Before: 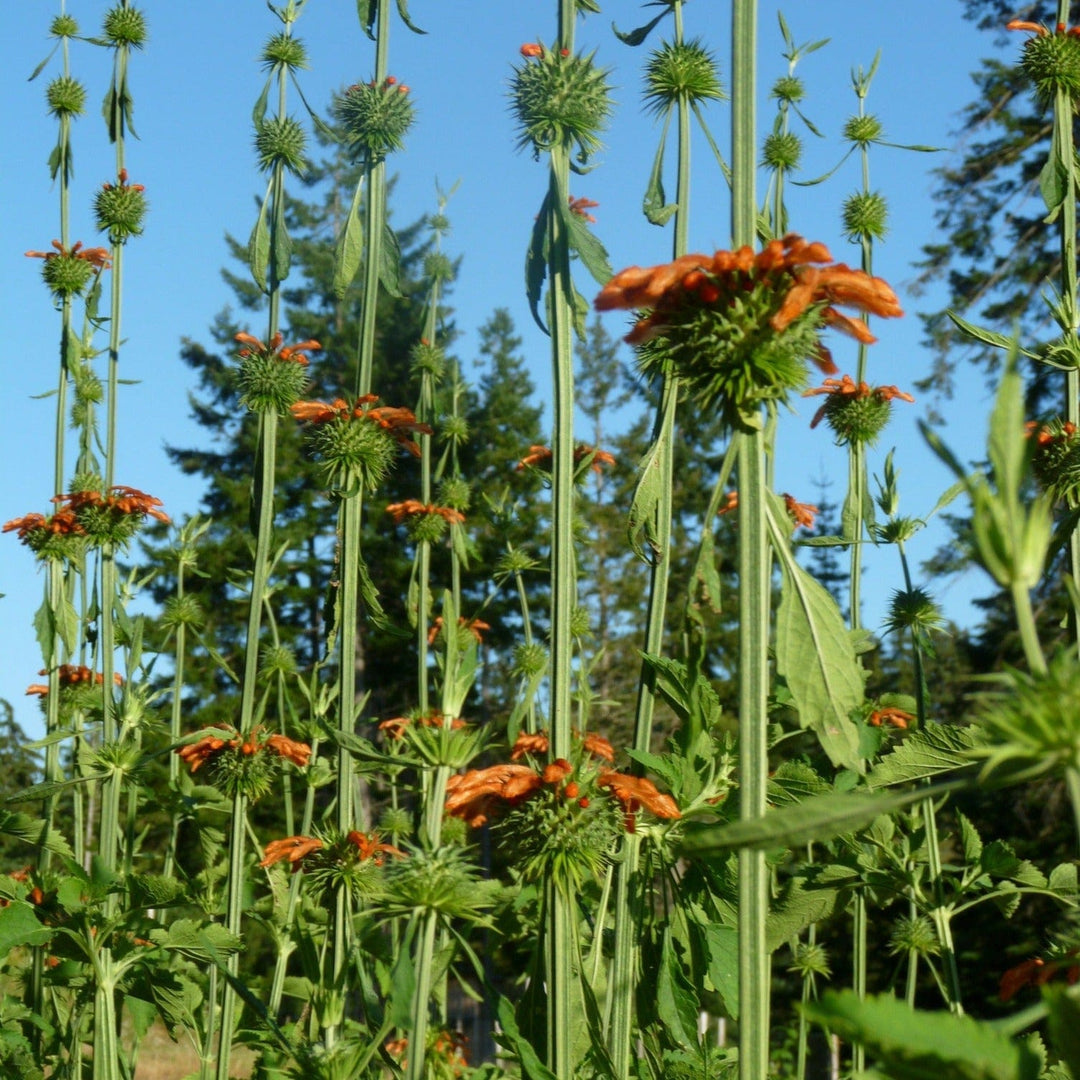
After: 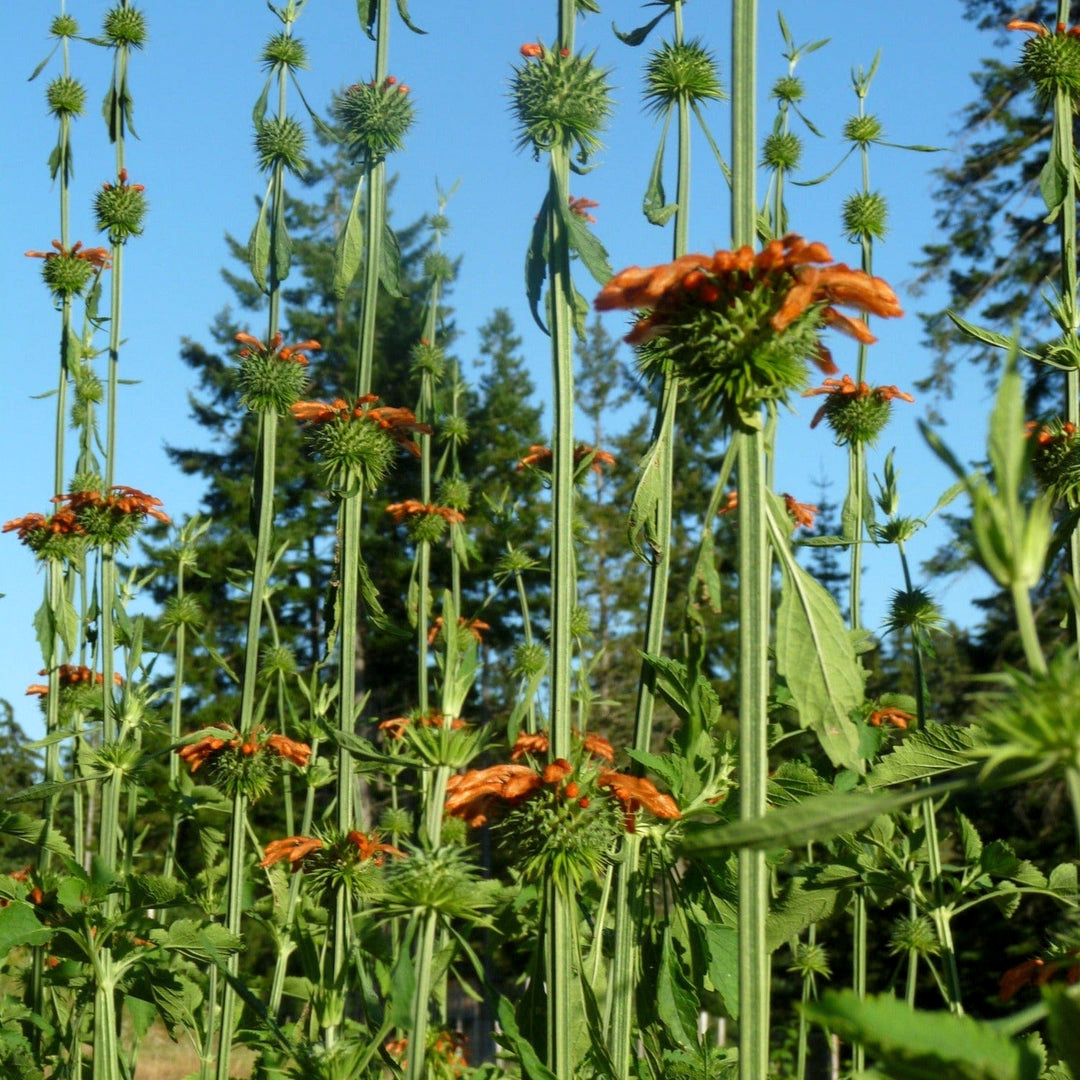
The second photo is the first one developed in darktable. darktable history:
levels: levels [0.016, 0.492, 0.969]
